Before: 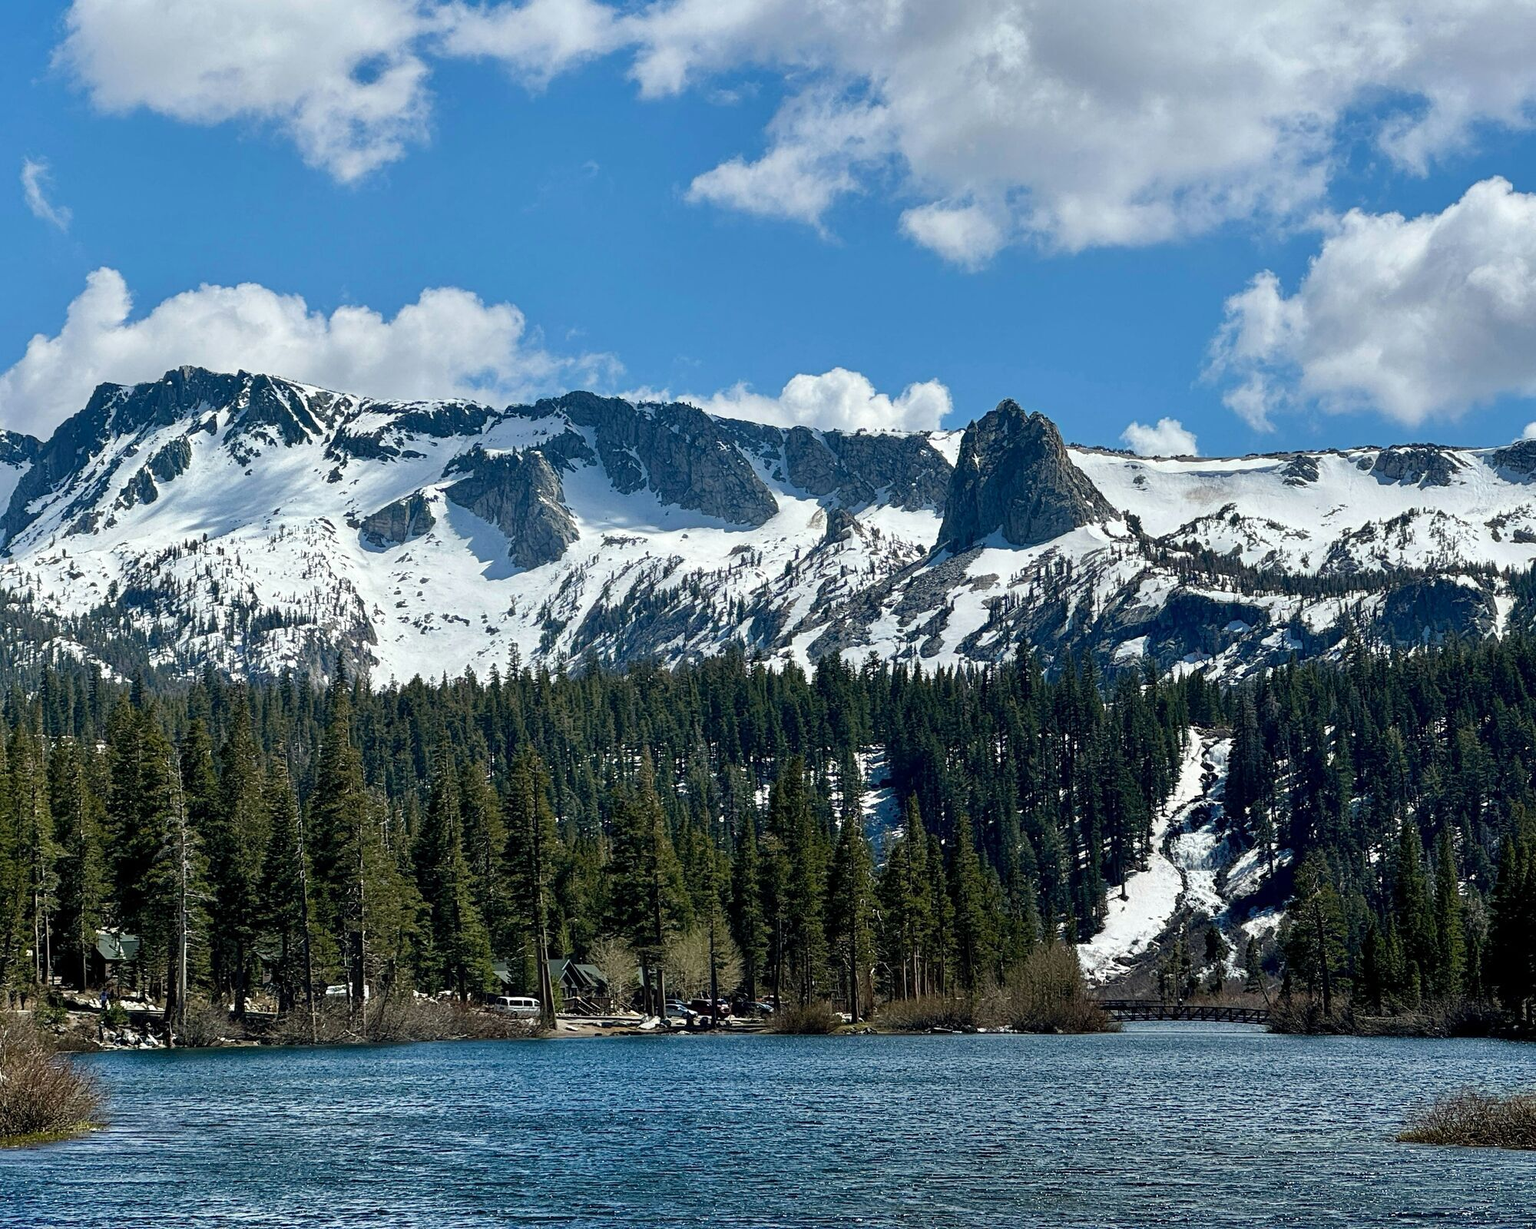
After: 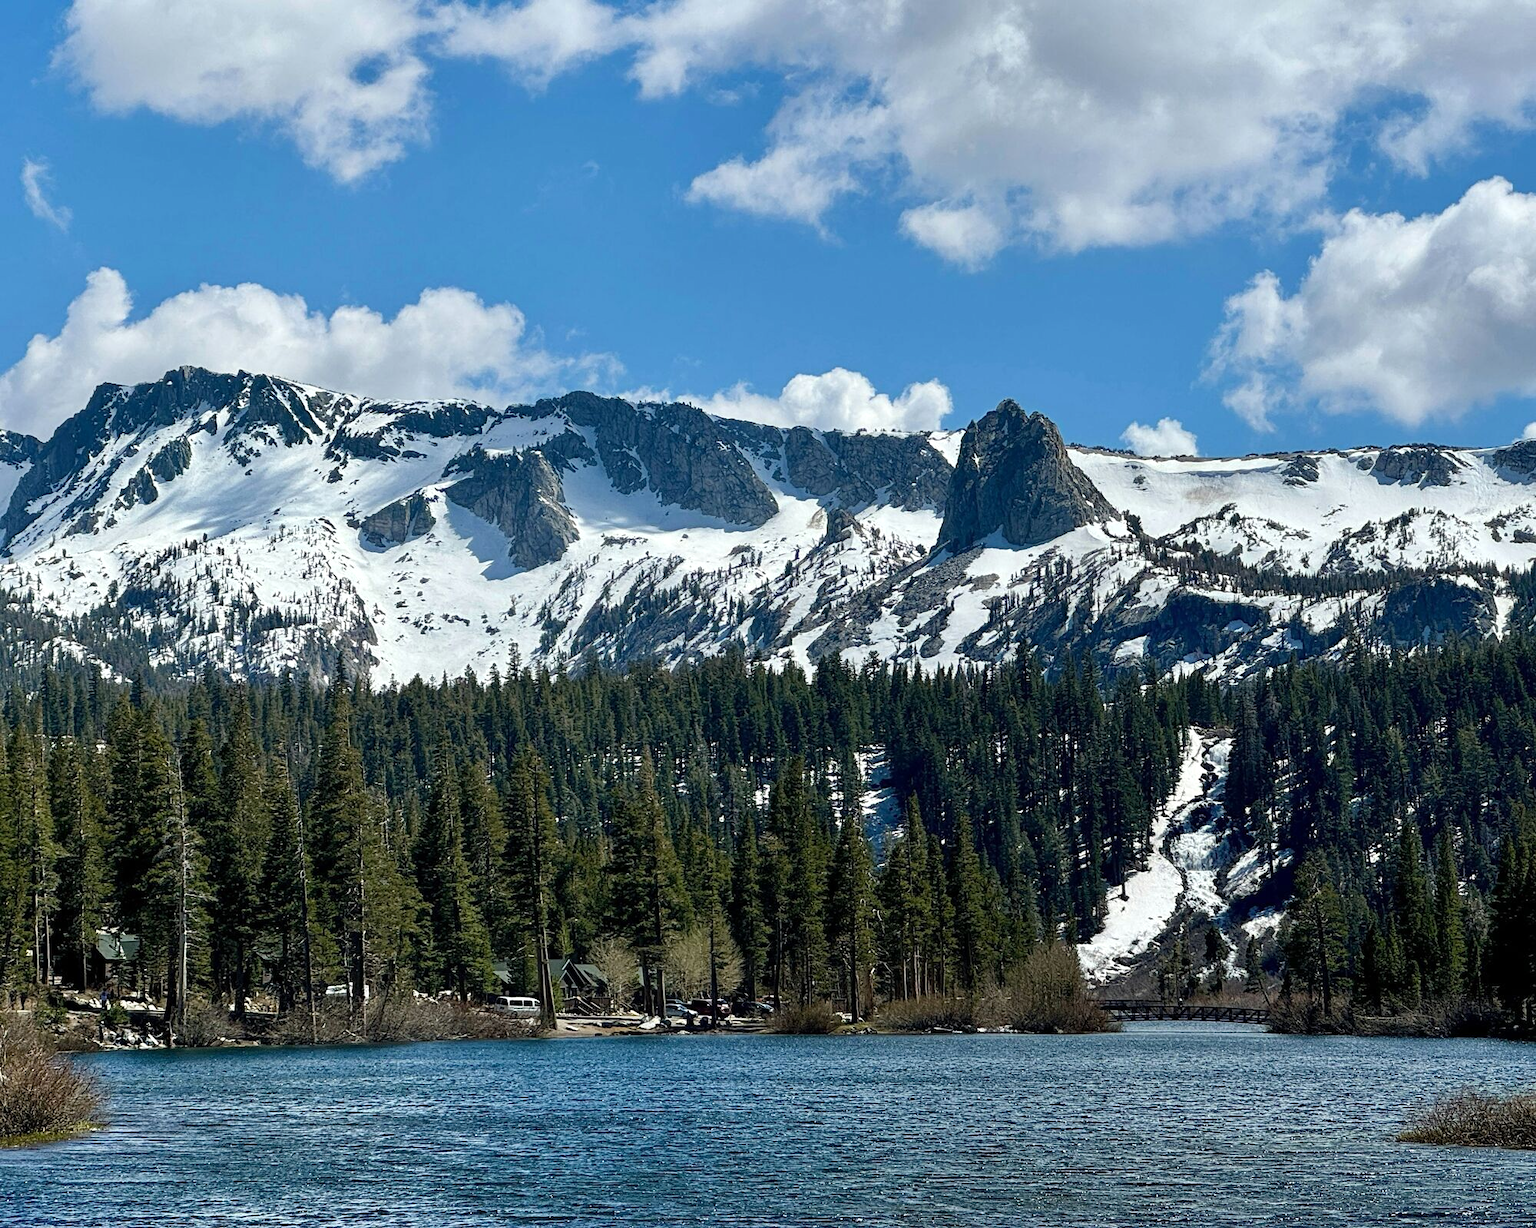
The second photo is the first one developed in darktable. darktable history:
levels: mode automatic, black 0.023%, white 99.97%, levels [0.062, 0.494, 0.925]
exposure: exposure 0.078 EV, compensate highlight preservation false
